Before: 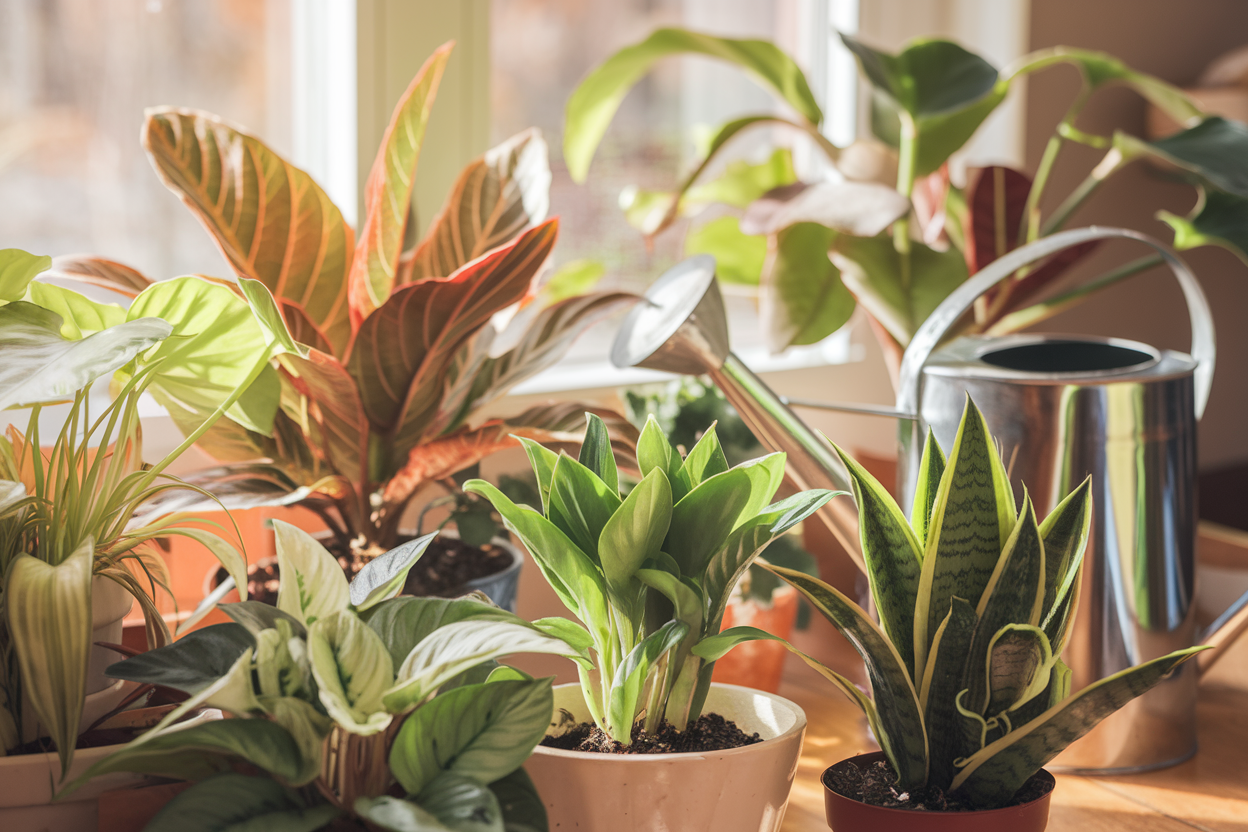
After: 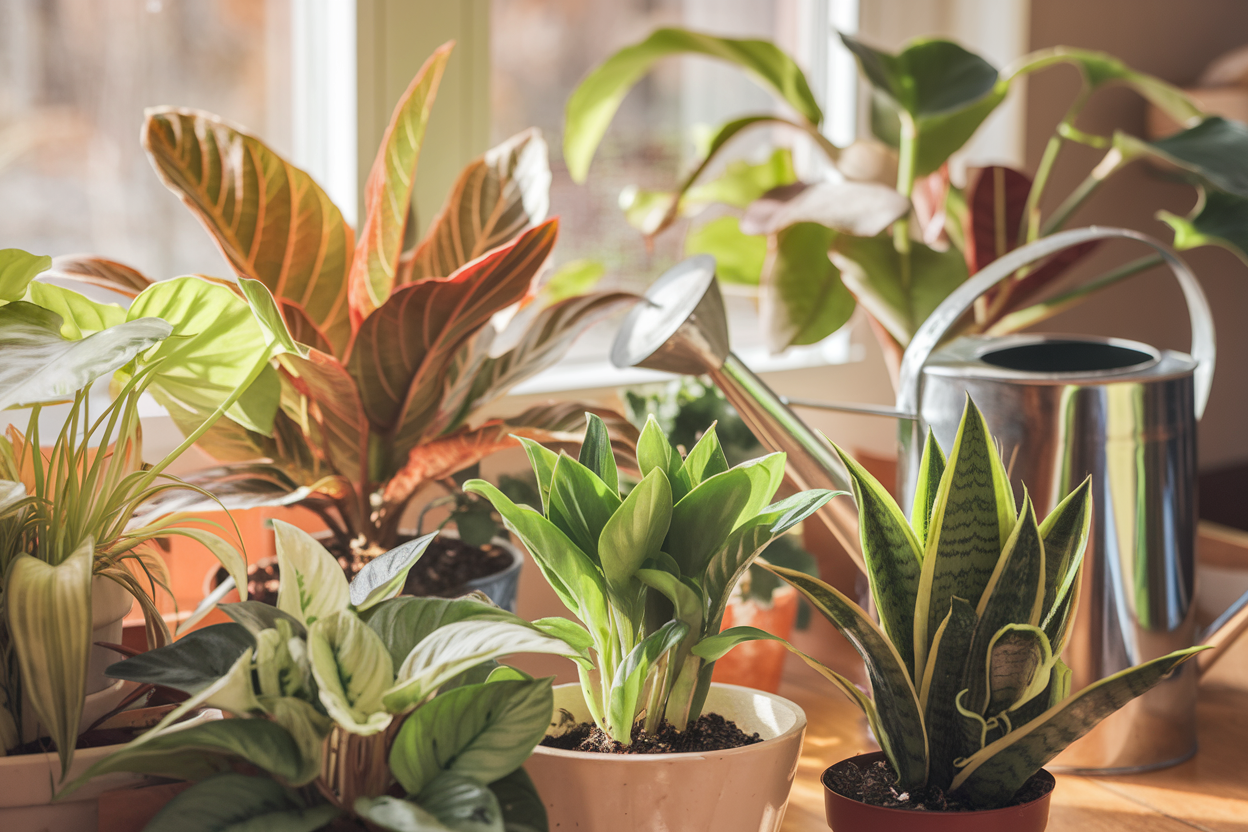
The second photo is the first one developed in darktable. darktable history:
shadows and highlights: shadows 47.18, highlights -42.69, soften with gaussian
